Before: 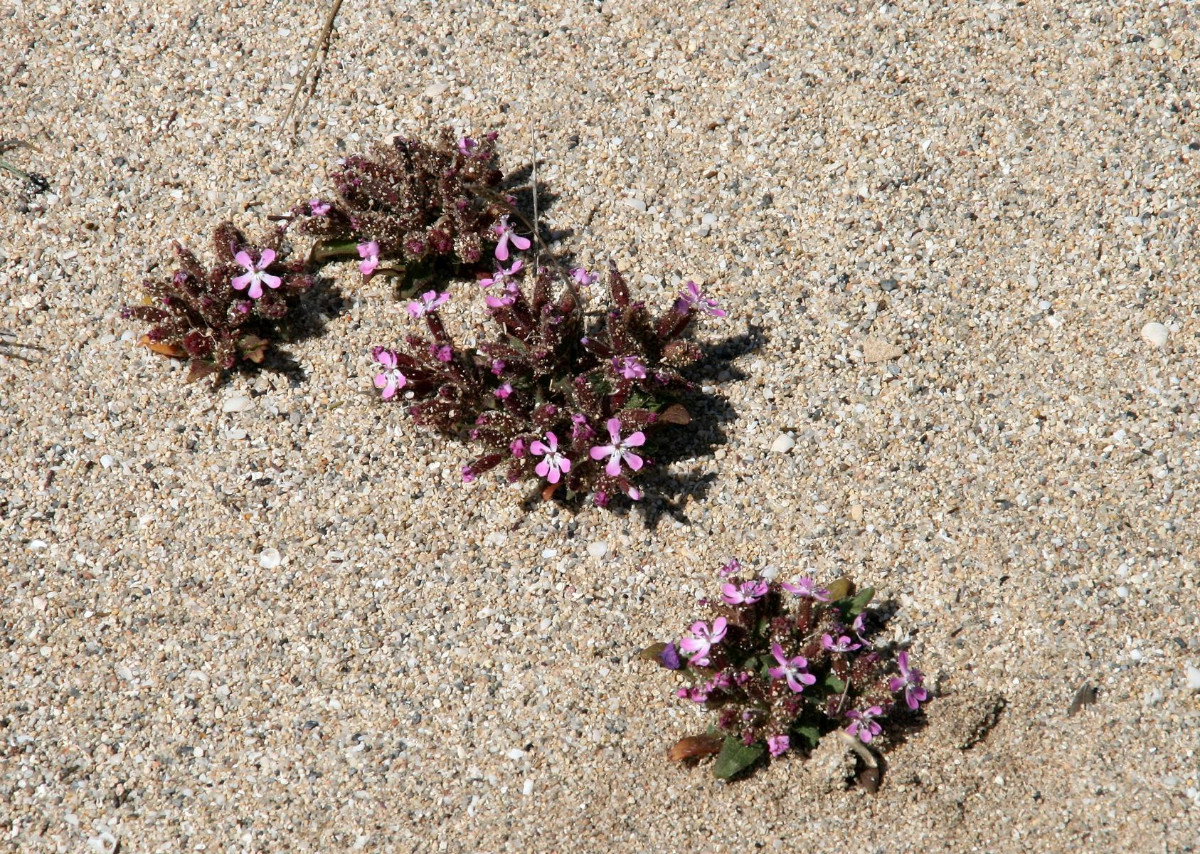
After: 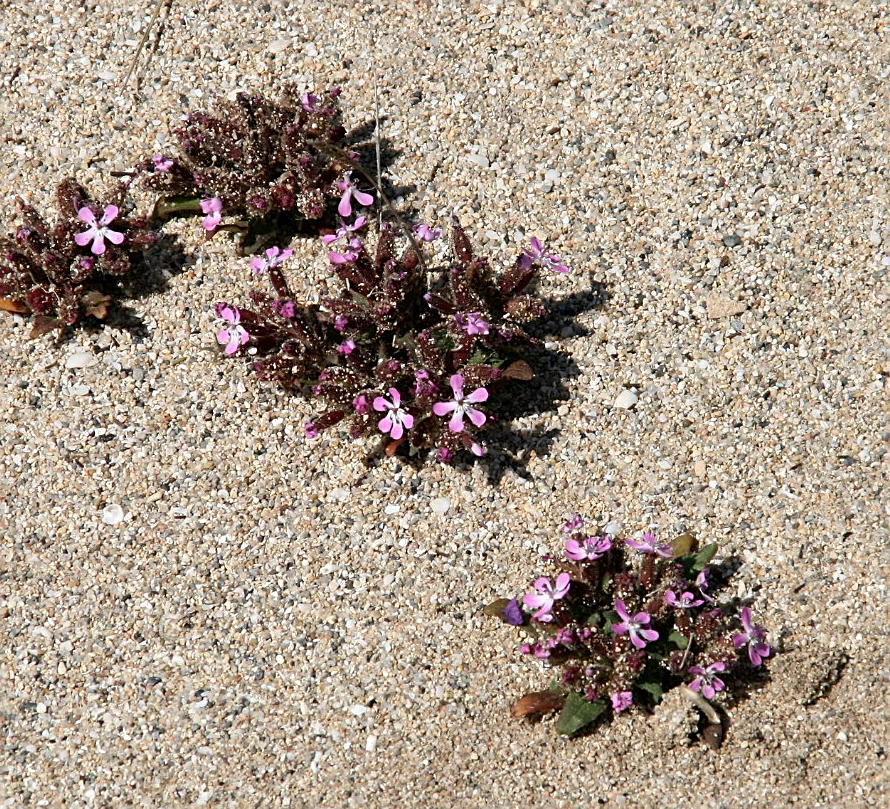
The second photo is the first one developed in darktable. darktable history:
sharpen: on, module defaults
crop and rotate: left 13.15%, top 5.251%, right 12.609%
